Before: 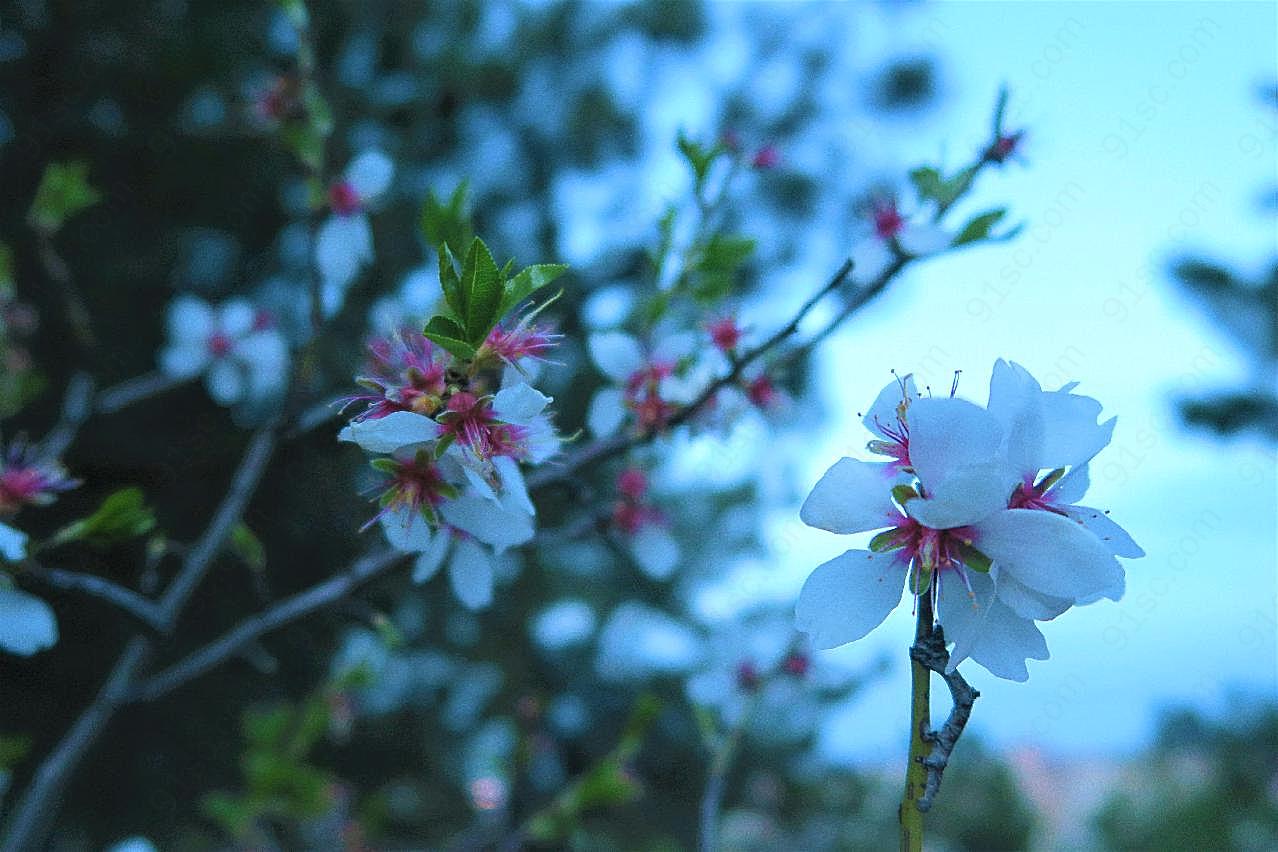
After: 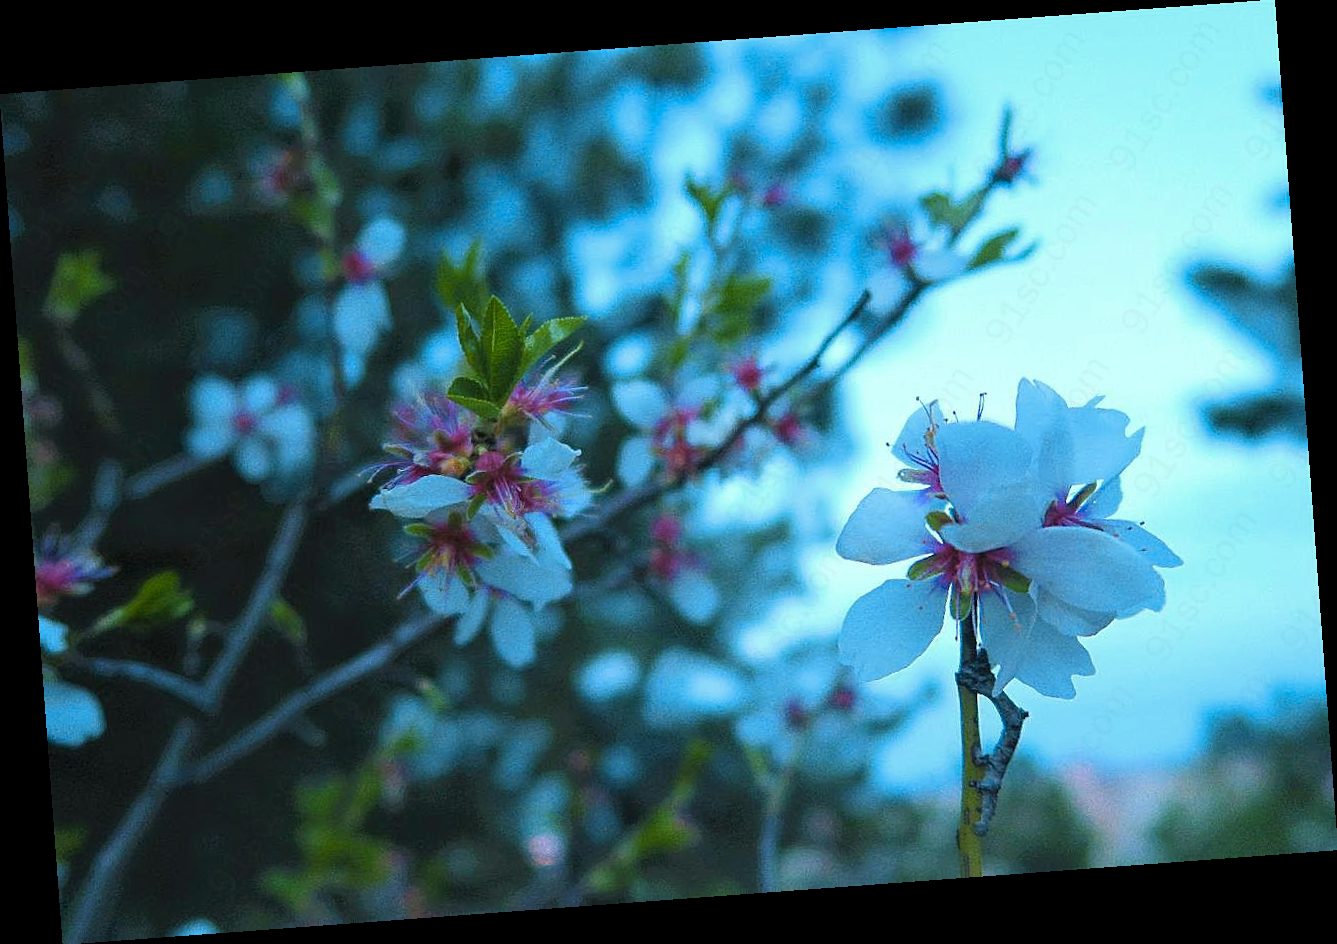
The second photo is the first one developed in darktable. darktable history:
color zones: curves: ch1 [(0.235, 0.558) (0.75, 0.5)]; ch2 [(0.25, 0.462) (0.749, 0.457)], mix 40.67%
rotate and perspective: rotation -4.25°, automatic cropping off
